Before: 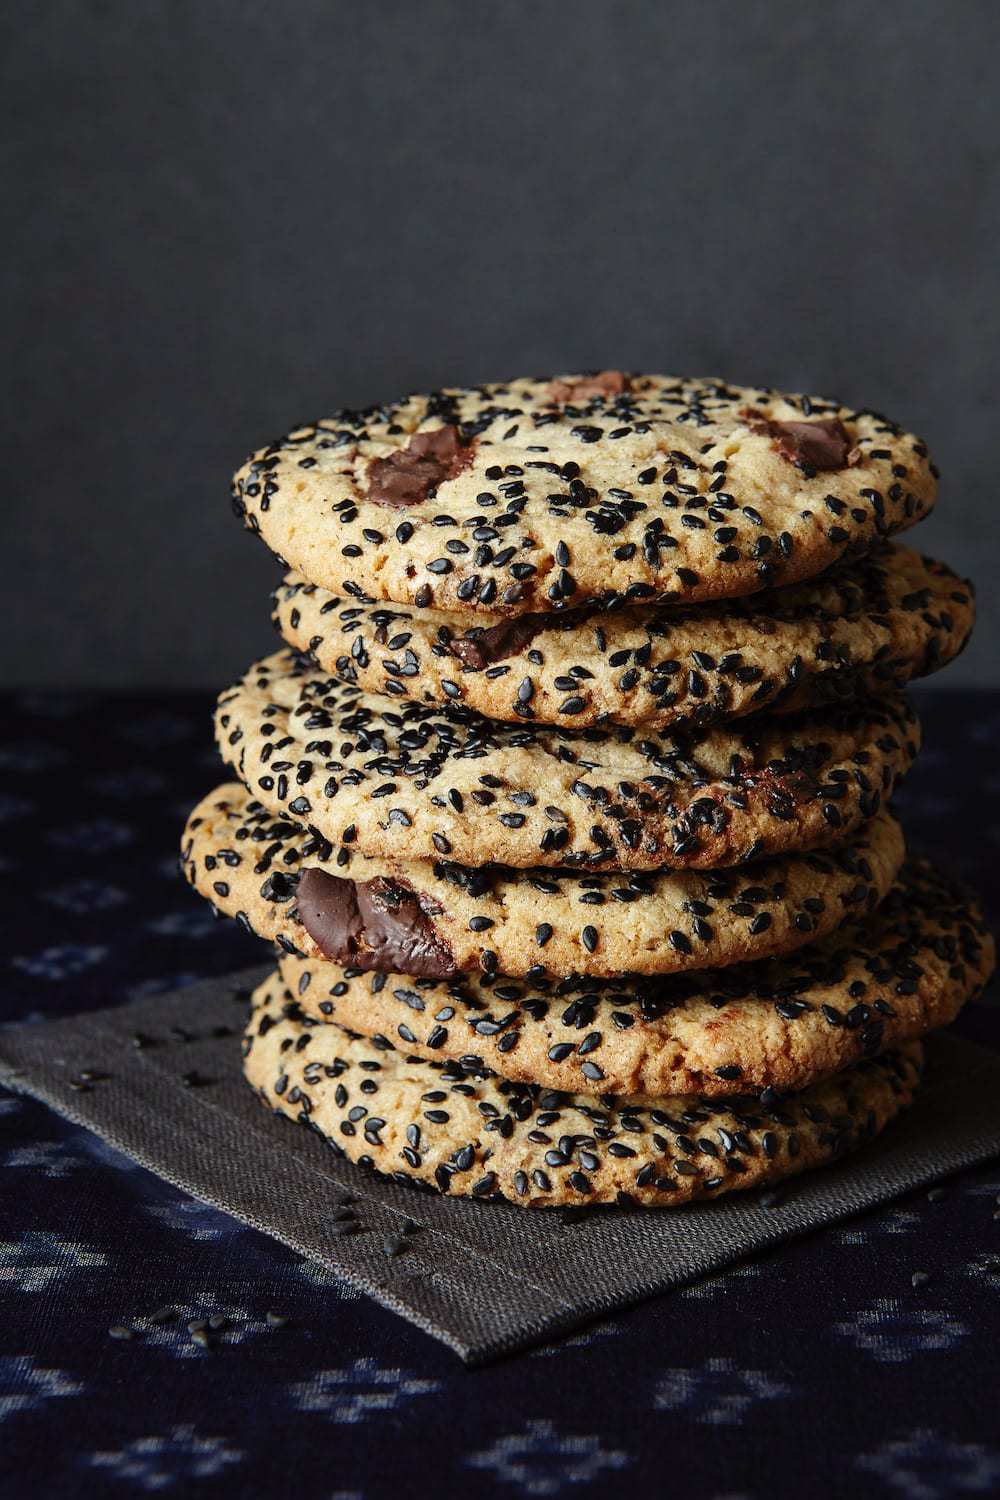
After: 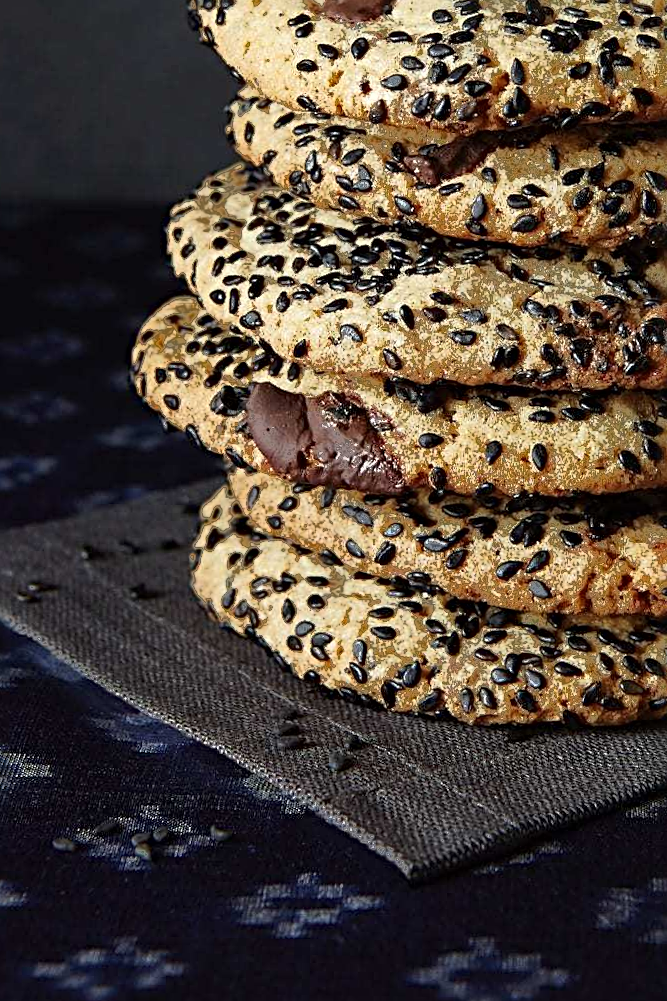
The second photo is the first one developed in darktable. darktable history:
crop and rotate: angle -0.82°, left 3.85%, top 31.828%, right 27.992%
sharpen: radius 4
fill light: exposure -0.73 EV, center 0.69, width 2.2
